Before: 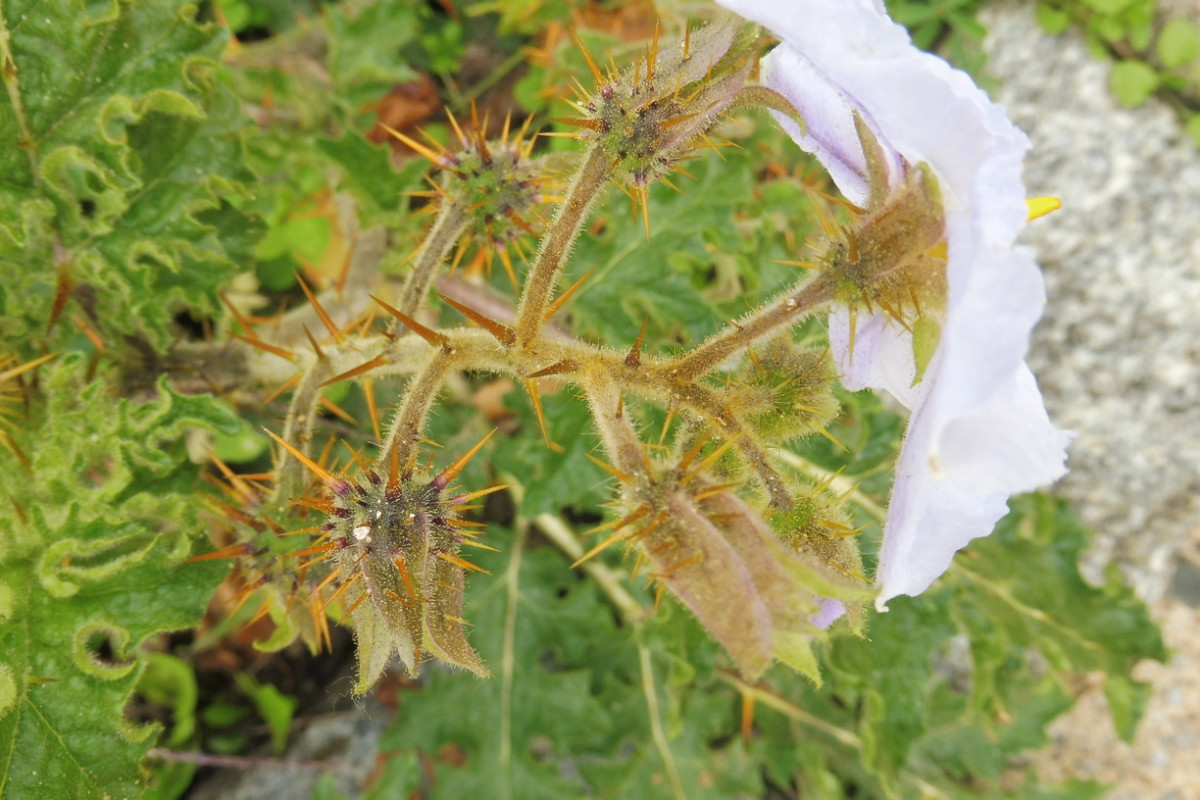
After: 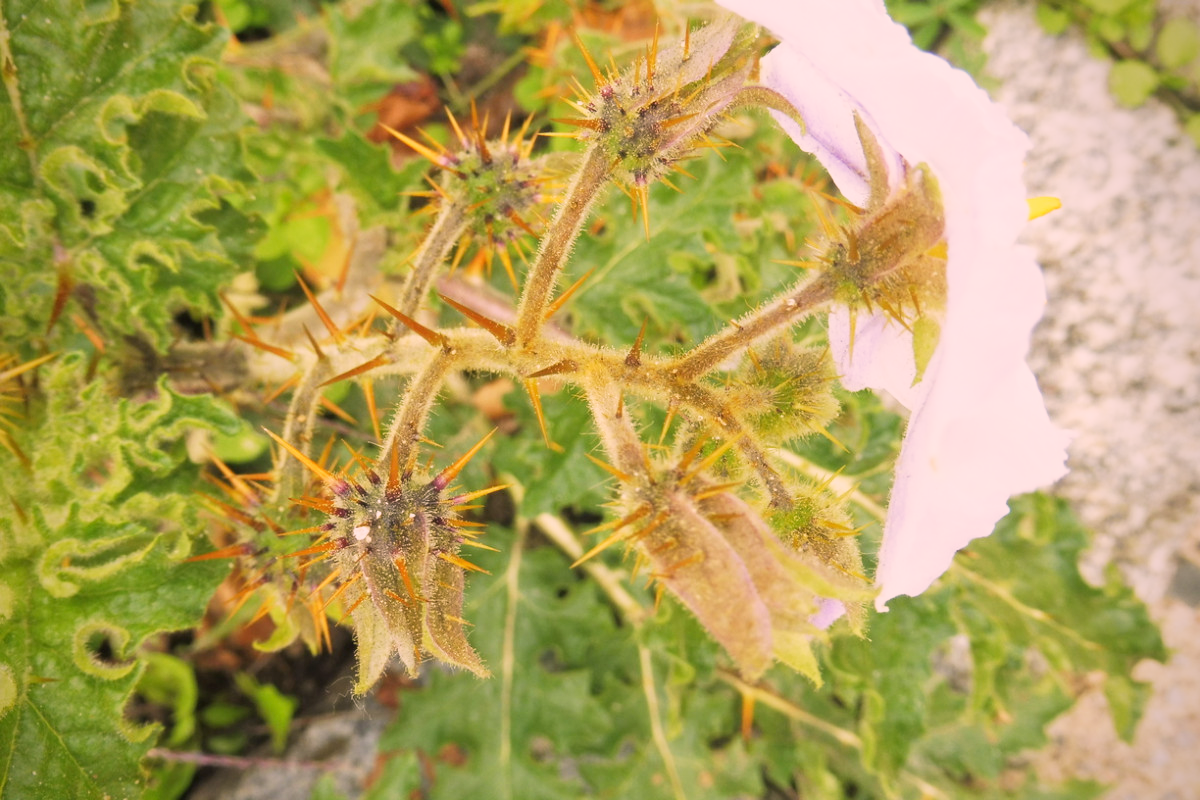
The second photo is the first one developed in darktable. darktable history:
vignetting: saturation 0, unbound false
base curve: curves: ch0 [(0, 0) (0.088, 0.125) (0.176, 0.251) (0.354, 0.501) (0.613, 0.749) (1, 0.877)], preserve colors none
color correction: highlights a* 12.23, highlights b* 5.41
